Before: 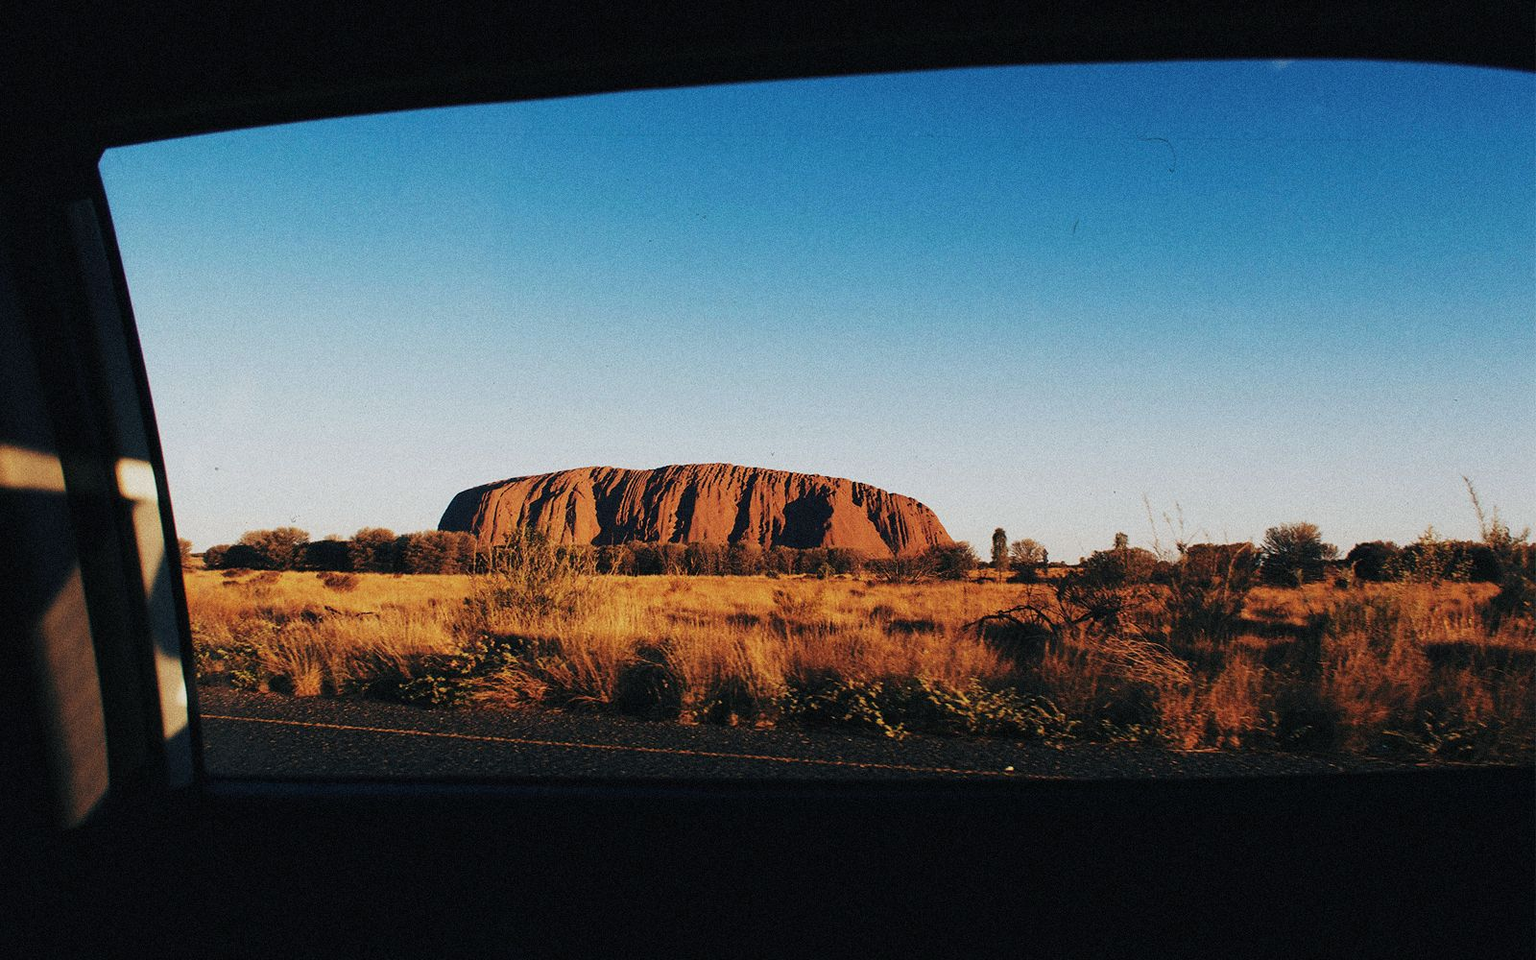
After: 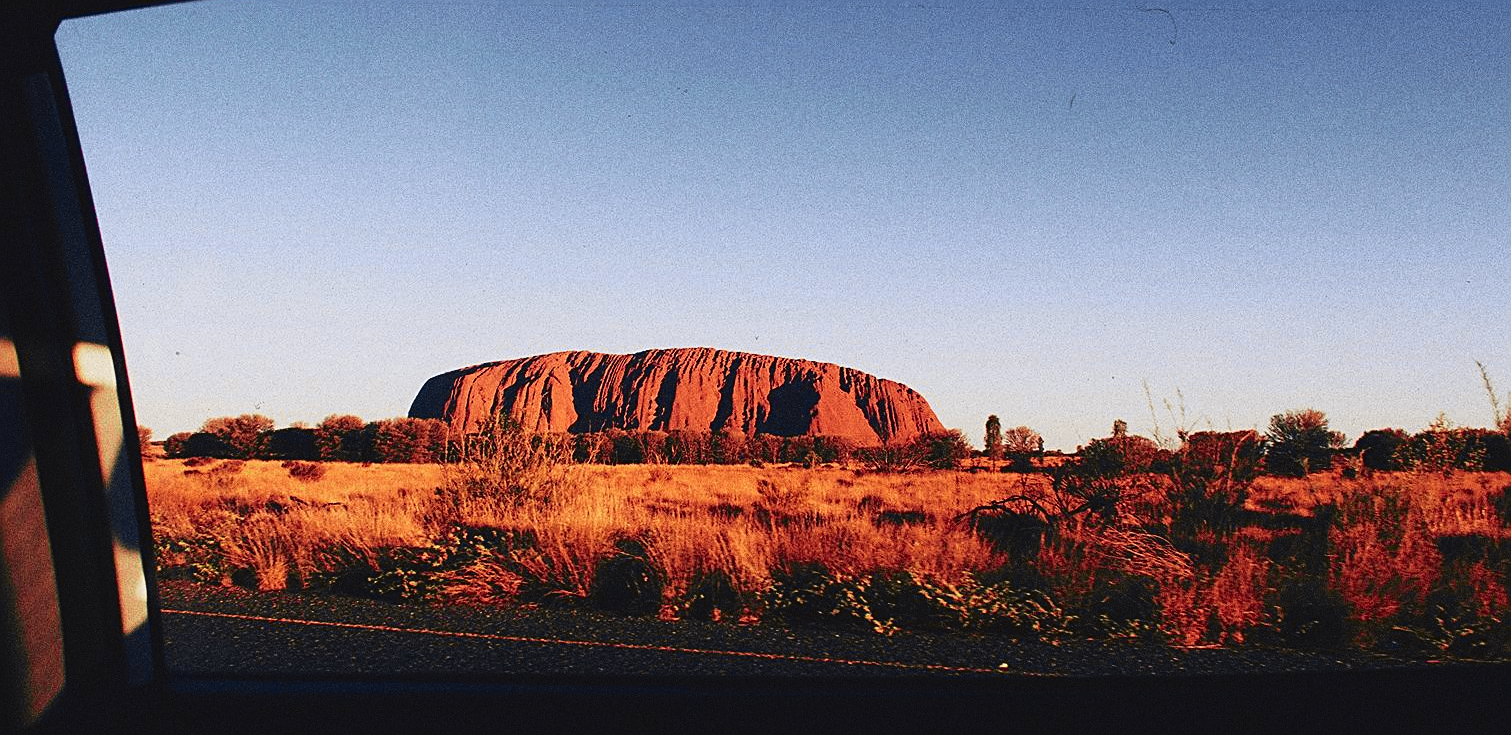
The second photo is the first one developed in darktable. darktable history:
crop and rotate: left 3.004%, top 13.56%, right 2.527%, bottom 12.845%
sharpen: amount 0.533
tone curve: curves: ch0 [(0, 0.036) (0.119, 0.115) (0.466, 0.498) (0.715, 0.767) (0.817, 0.865) (1, 0.998)]; ch1 [(0, 0) (0.377, 0.424) (0.442, 0.491) (0.487, 0.502) (0.514, 0.512) (0.536, 0.577) (0.66, 0.724) (1, 1)]; ch2 [(0, 0) (0.38, 0.405) (0.463, 0.443) (0.492, 0.486) (0.526, 0.541) (0.578, 0.598) (1, 1)], color space Lab, independent channels, preserve colors none
